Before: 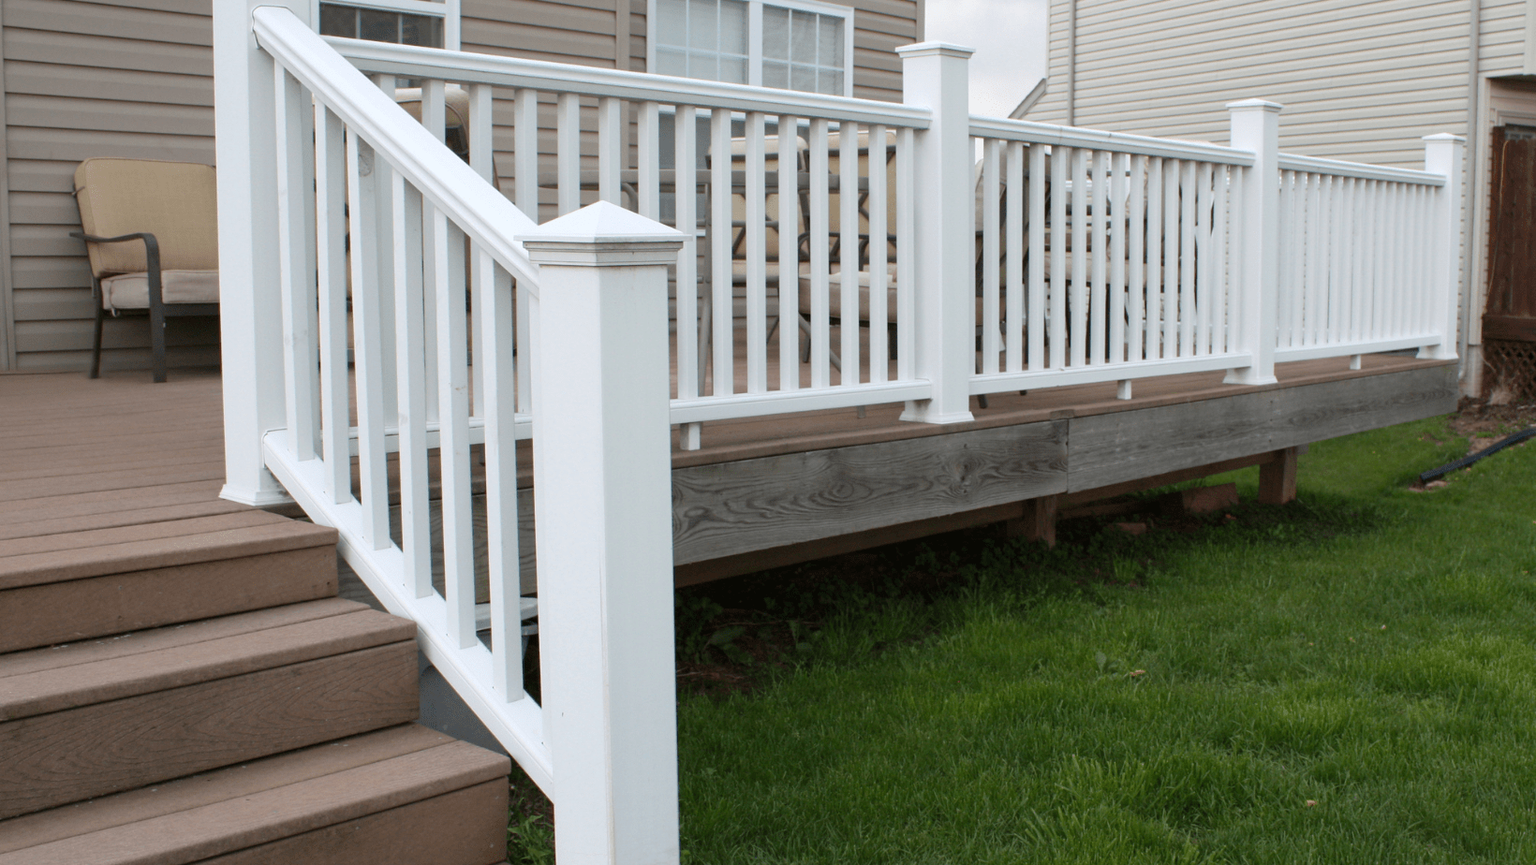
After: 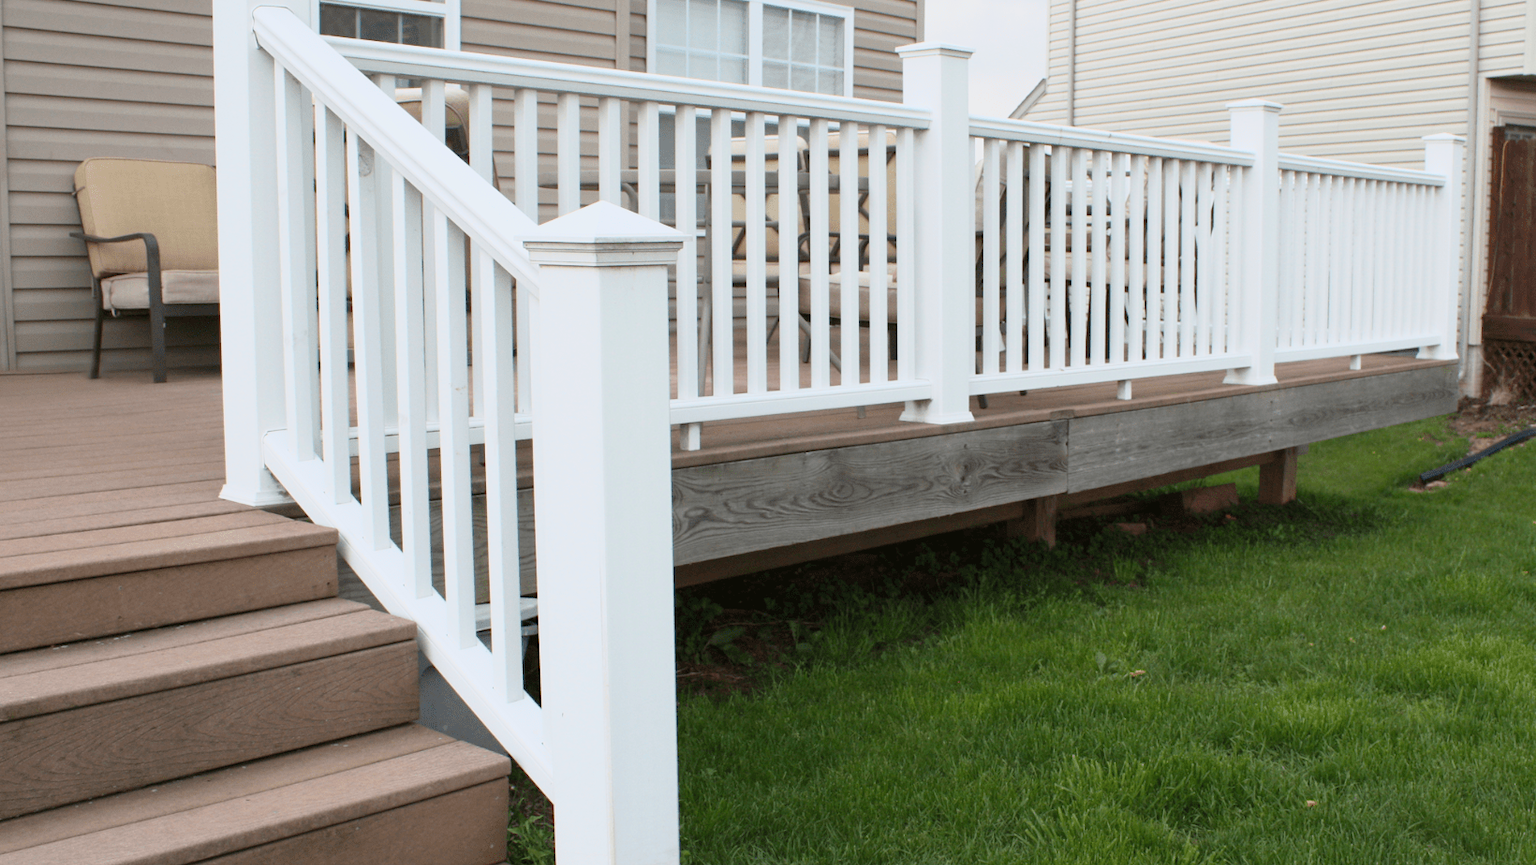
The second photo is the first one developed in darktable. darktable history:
base curve: curves: ch0 [(0, 0) (0.088, 0.125) (0.176, 0.251) (0.354, 0.501) (0.613, 0.749) (1, 0.877)]
